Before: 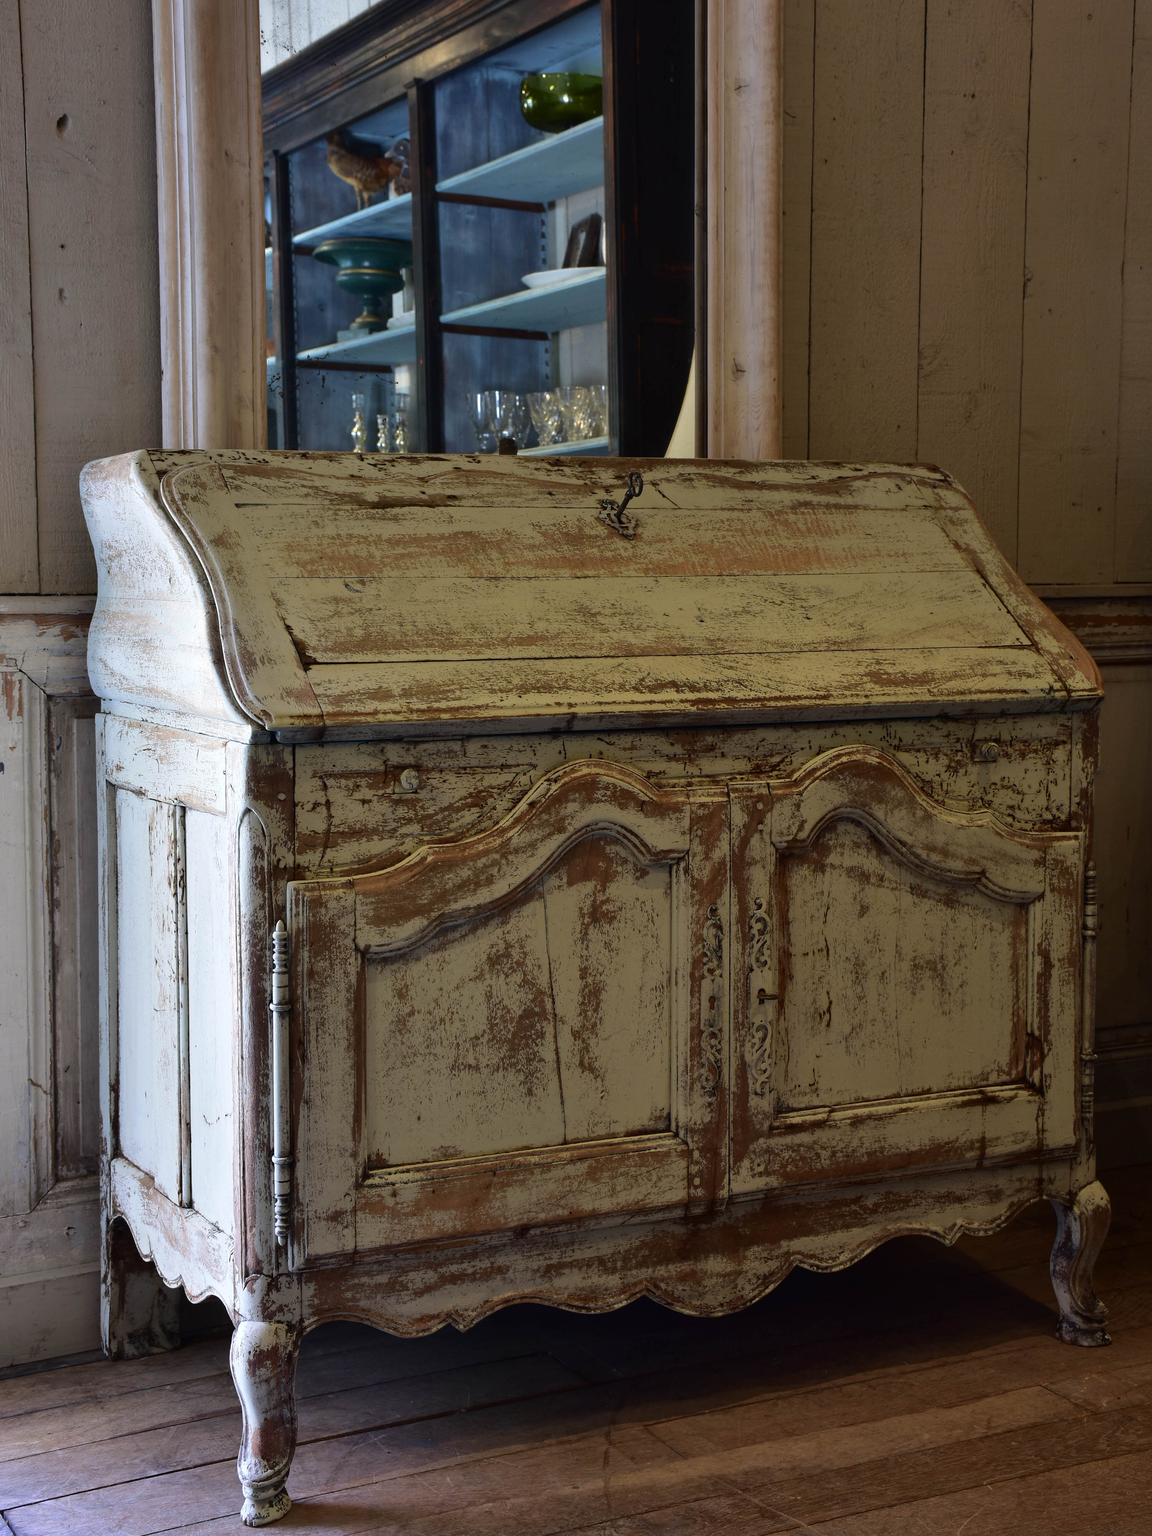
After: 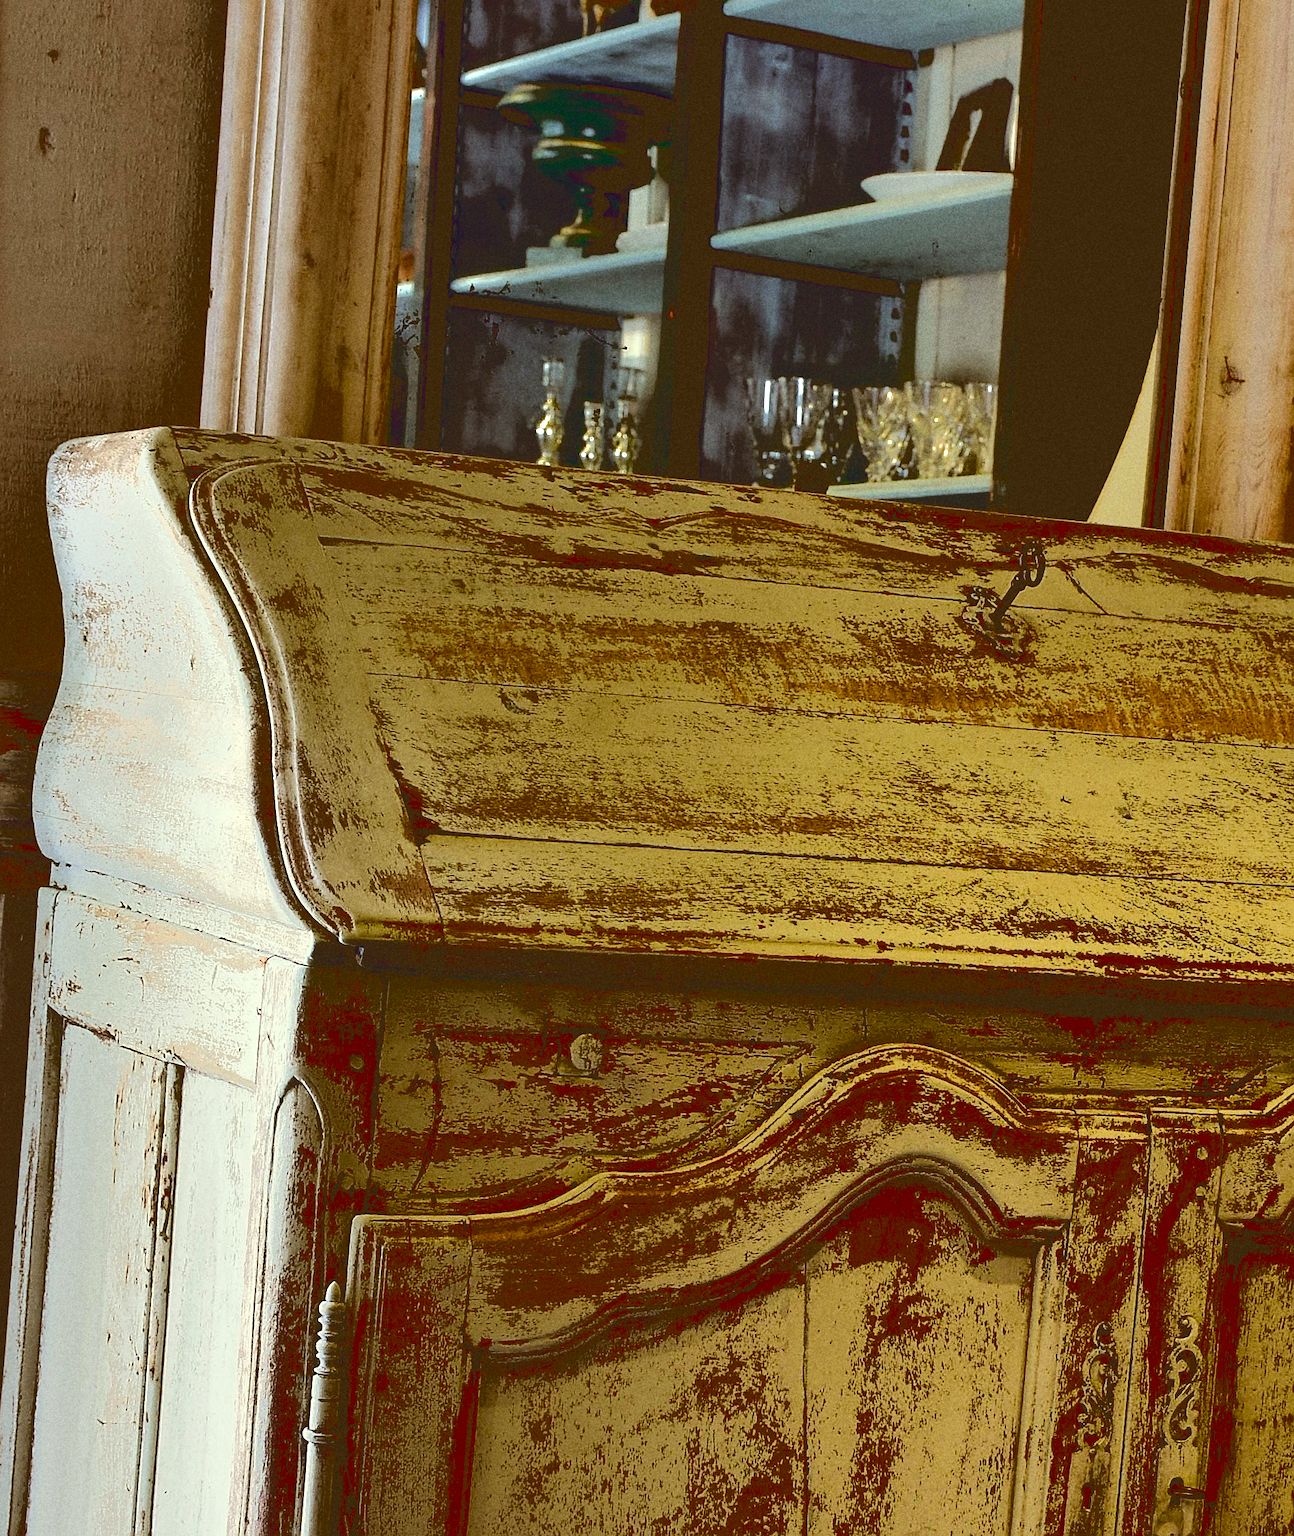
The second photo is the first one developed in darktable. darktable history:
color correction: highlights a* -5.3, highlights b* 9.8, shadows a* 9.8, shadows b* 24.26
base curve: curves: ch0 [(0.065, 0.026) (0.236, 0.358) (0.53, 0.546) (0.777, 0.841) (0.924, 0.992)], preserve colors average RGB
tone equalizer: -7 EV -0.63 EV, -6 EV 1 EV, -5 EV -0.45 EV, -4 EV 0.43 EV, -3 EV 0.41 EV, -2 EV 0.15 EV, -1 EV -0.15 EV, +0 EV -0.39 EV, smoothing diameter 25%, edges refinement/feathering 10, preserve details guided filter
color balance rgb: shadows lift › chroma 1%, shadows lift › hue 28.8°, power › hue 60°, highlights gain › chroma 1%, highlights gain › hue 60°, global offset › luminance 0.25%, perceptual saturation grading › highlights -20%, perceptual saturation grading › shadows 20%, perceptual brilliance grading › highlights 10%, perceptual brilliance grading › shadows -5%, global vibrance 19.67%
grain: coarseness 8.68 ISO, strength 31.94%
sharpen: on, module defaults
exposure: black level correction 0.016, exposure -0.009 EV, compensate highlight preservation false
crop and rotate: angle -4.99°, left 2.122%, top 6.945%, right 27.566%, bottom 30.519%
